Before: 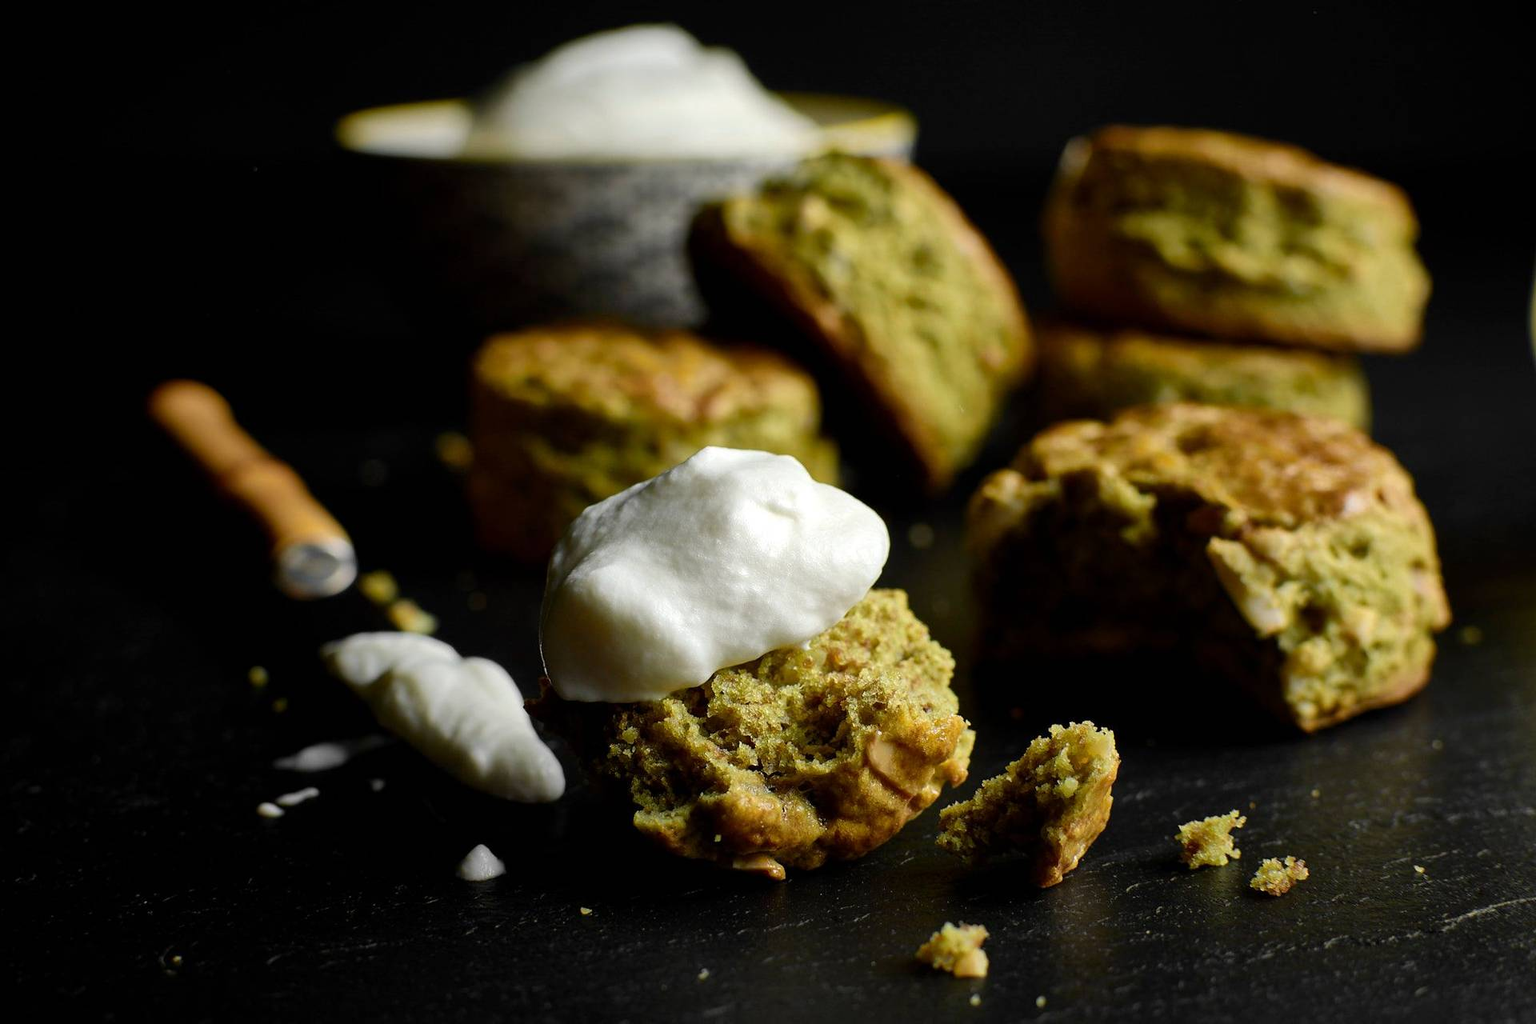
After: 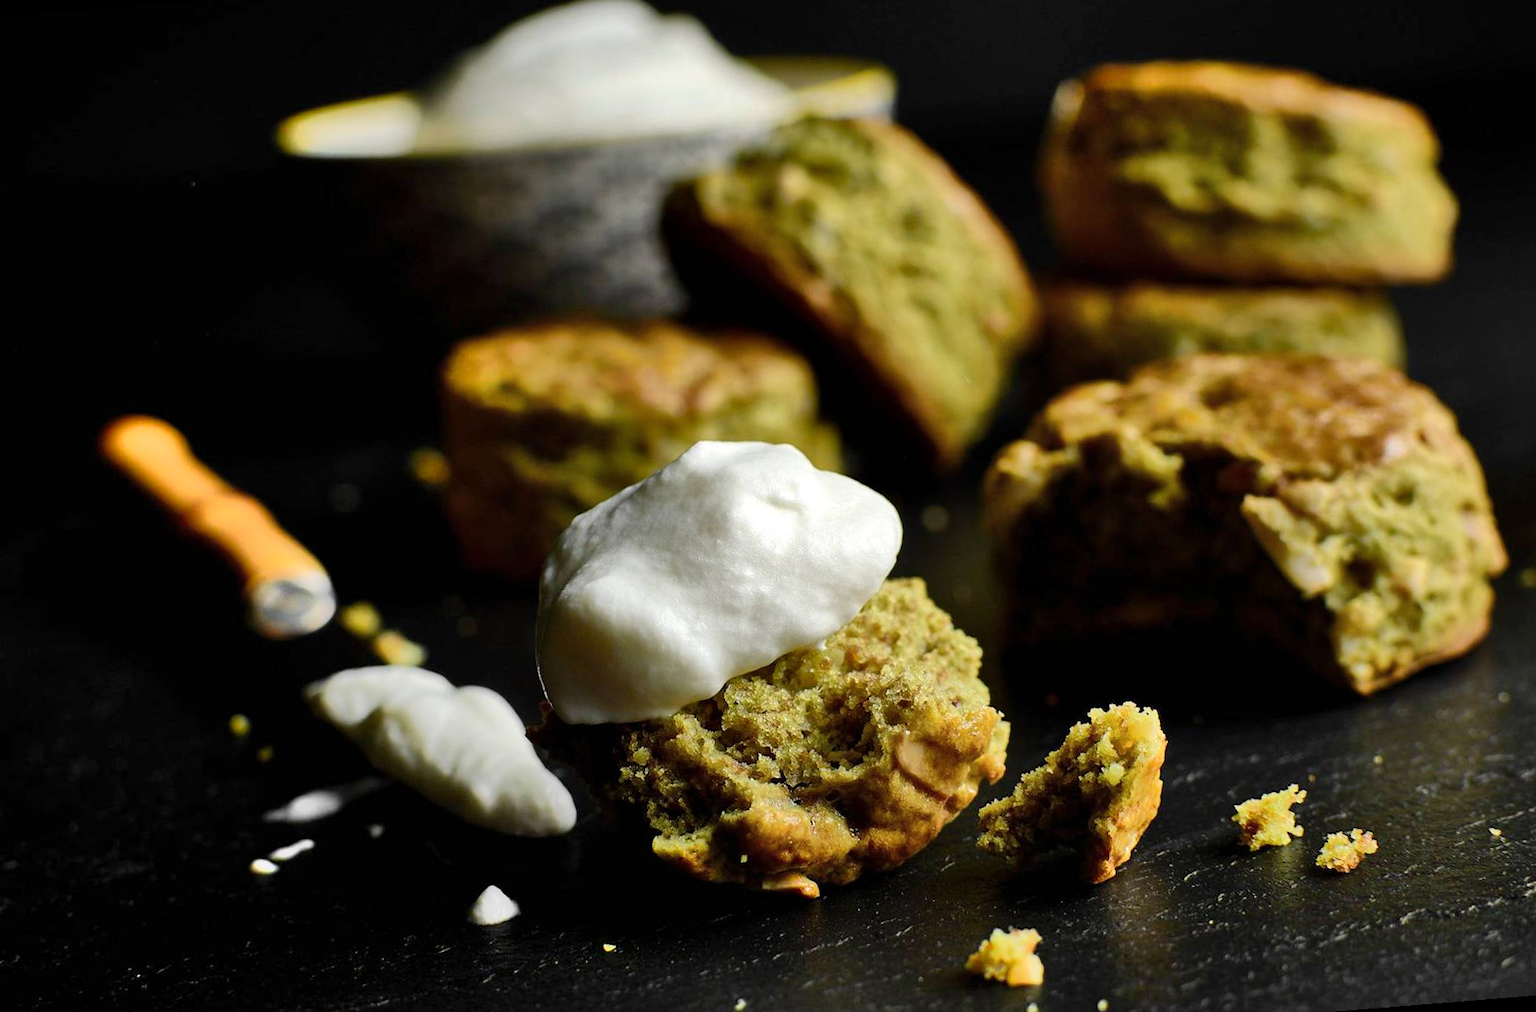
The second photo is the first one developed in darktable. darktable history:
shadows and highlights: low approximation 0.01, soften with gaussian
rotate and perspective: rotation -4.57°, crop left 0.054, crop right 0.944, crop top 0.087, crop bottom 0.914
